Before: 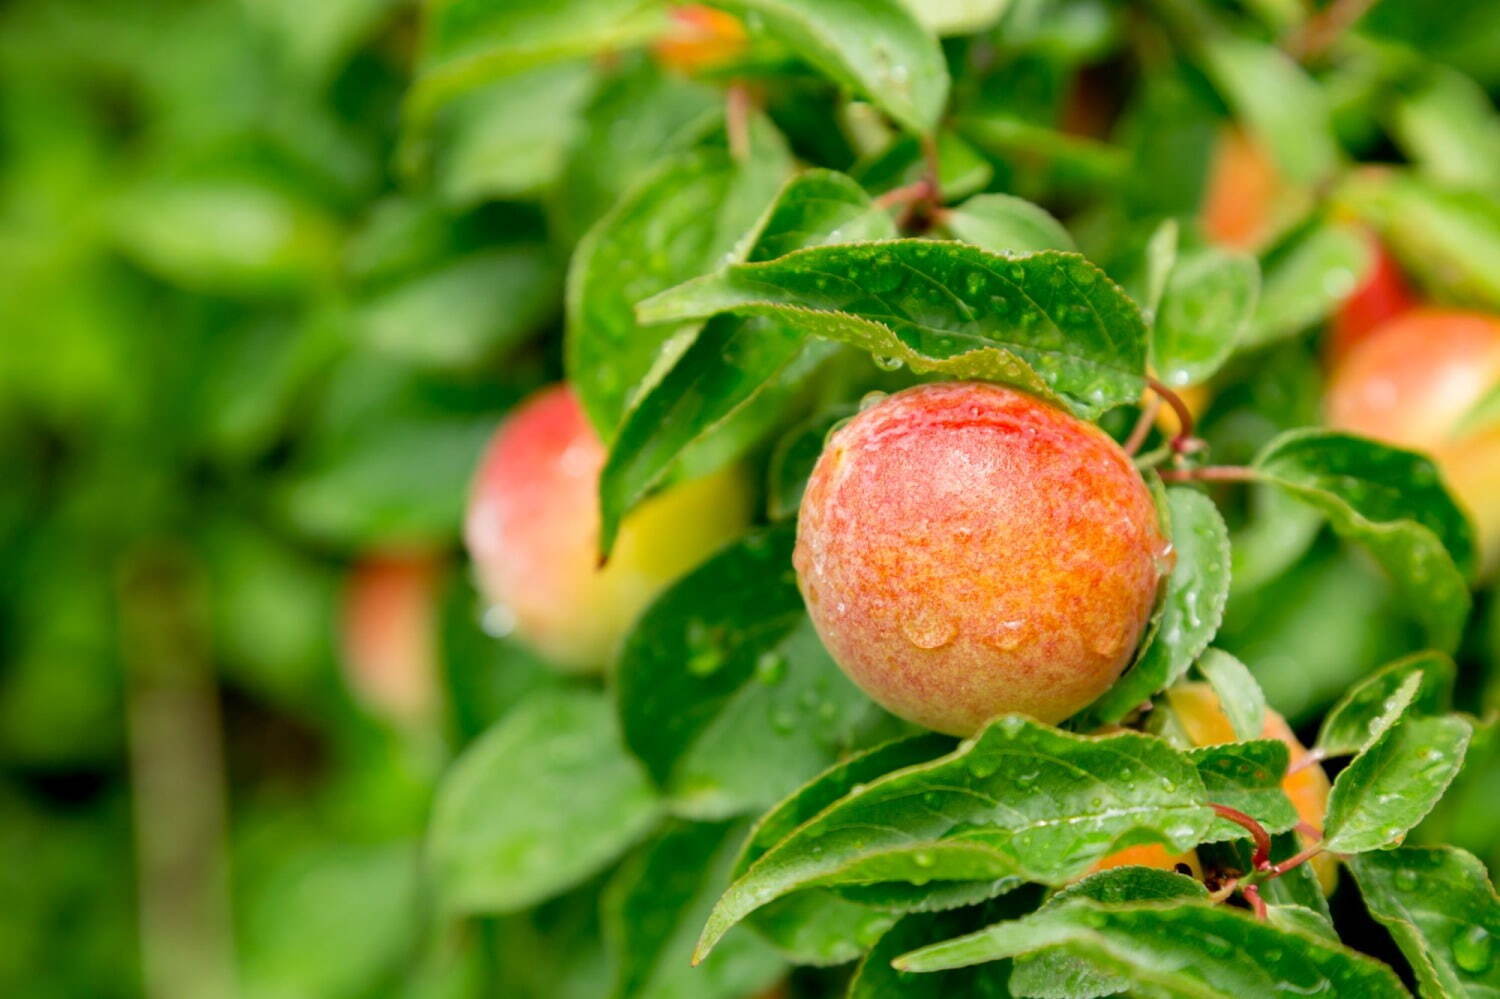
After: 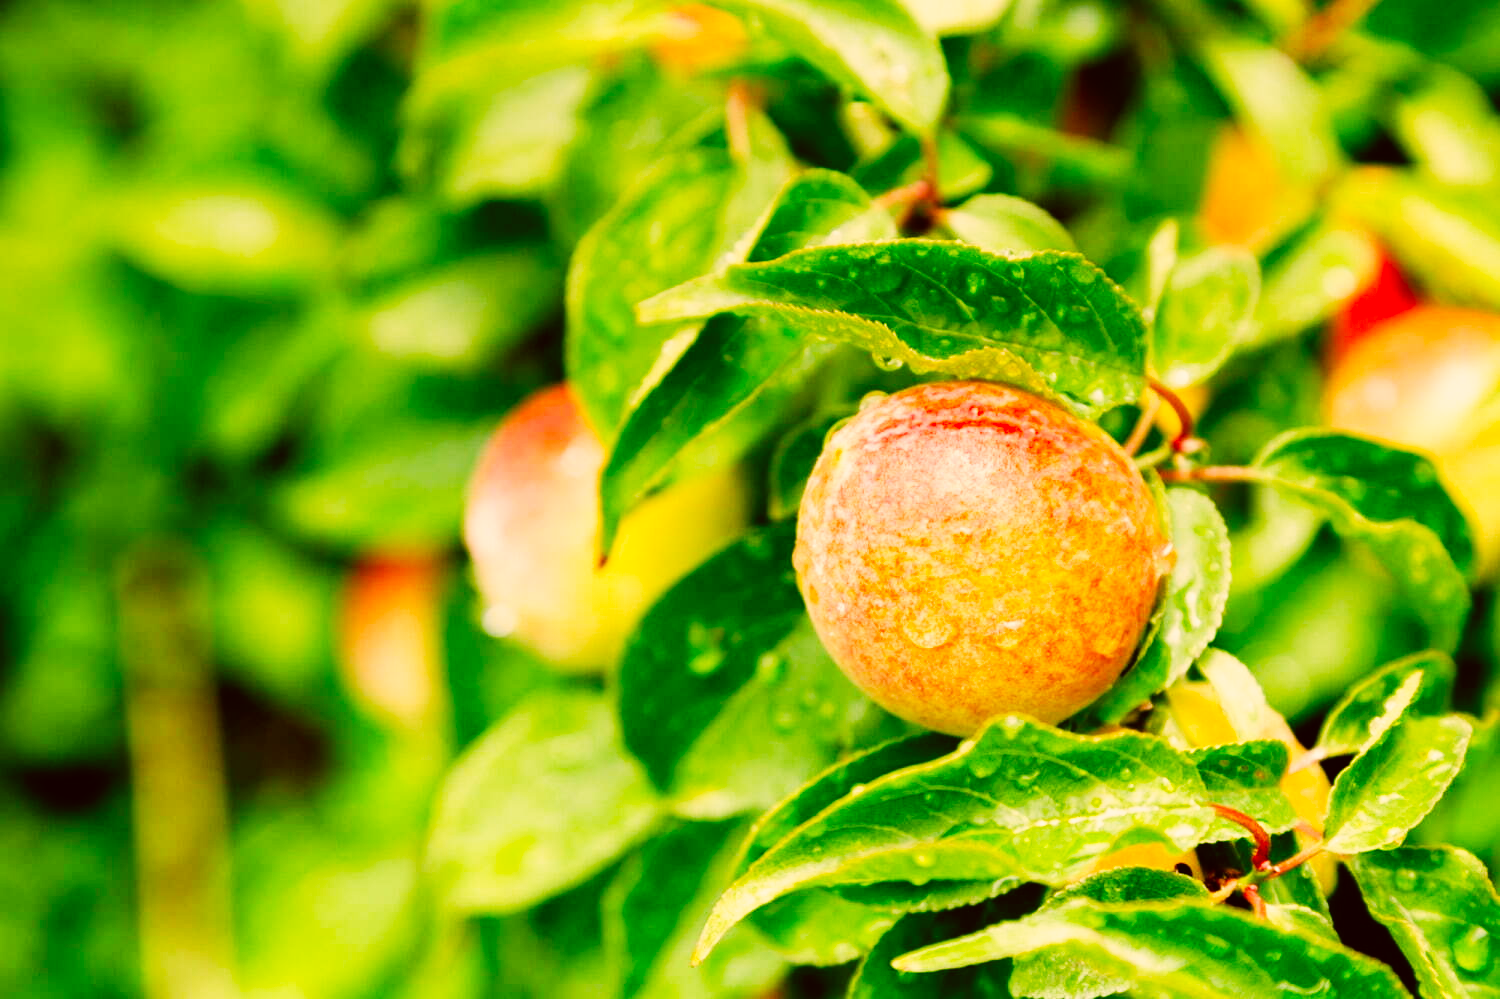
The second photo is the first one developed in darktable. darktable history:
color correction: highlights a* 8.98, highlights b* 15.09, shadows a* -0.49, shadows b* 26.52
base curve: curves: ch0 [(0, 0) (0.007, 0.004) (0.027, 0.03) (0.046, 0.07) (0.207, 0.54) (0.442, 0.872) (0.673, 0.972) (1, 1)], preserve colors none
graduated density: rotation 5.63°, offset 76.9
